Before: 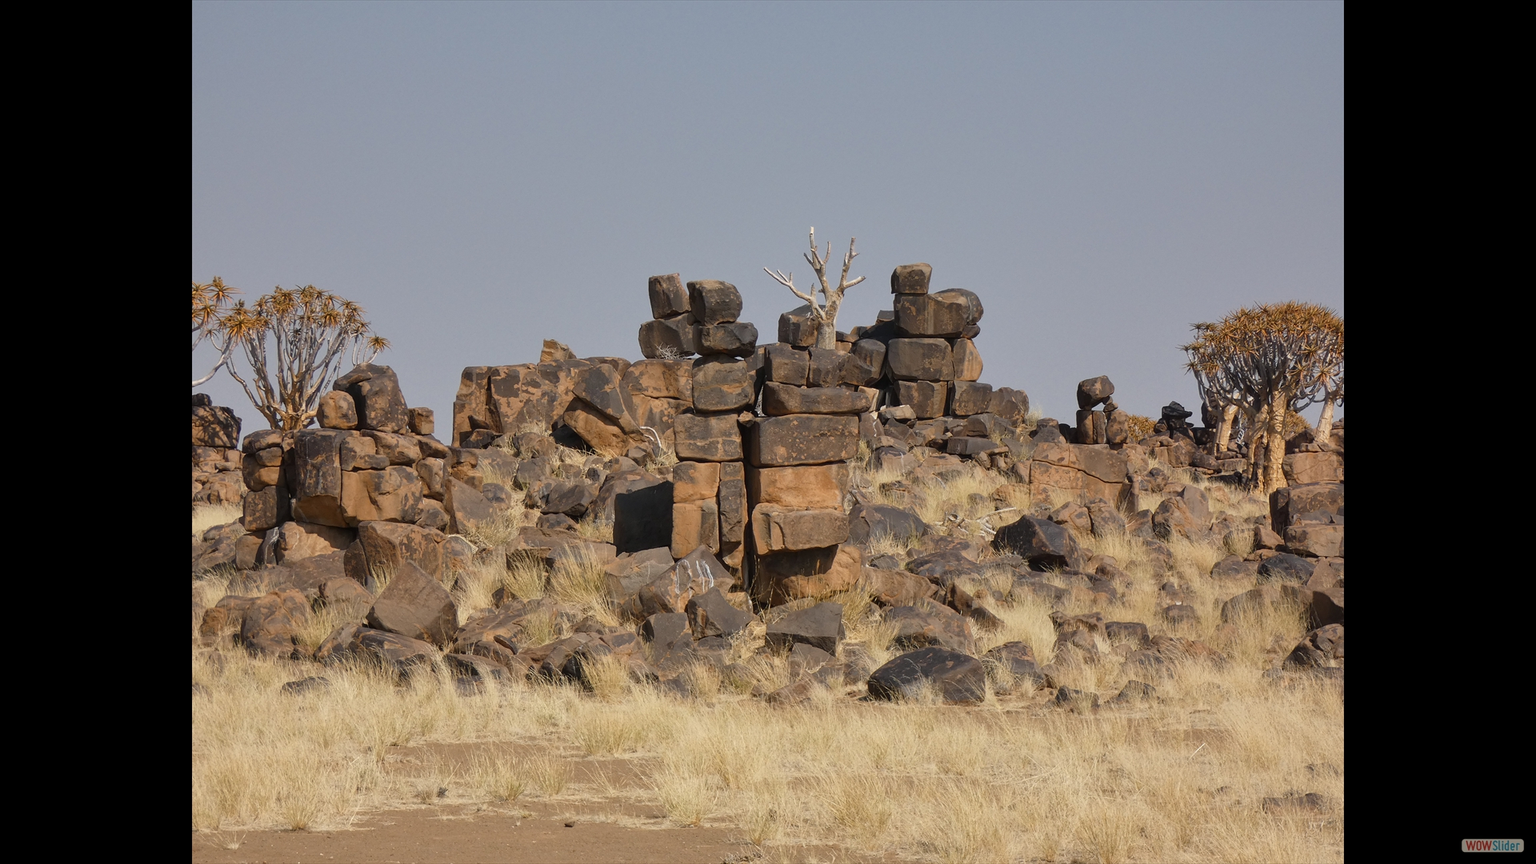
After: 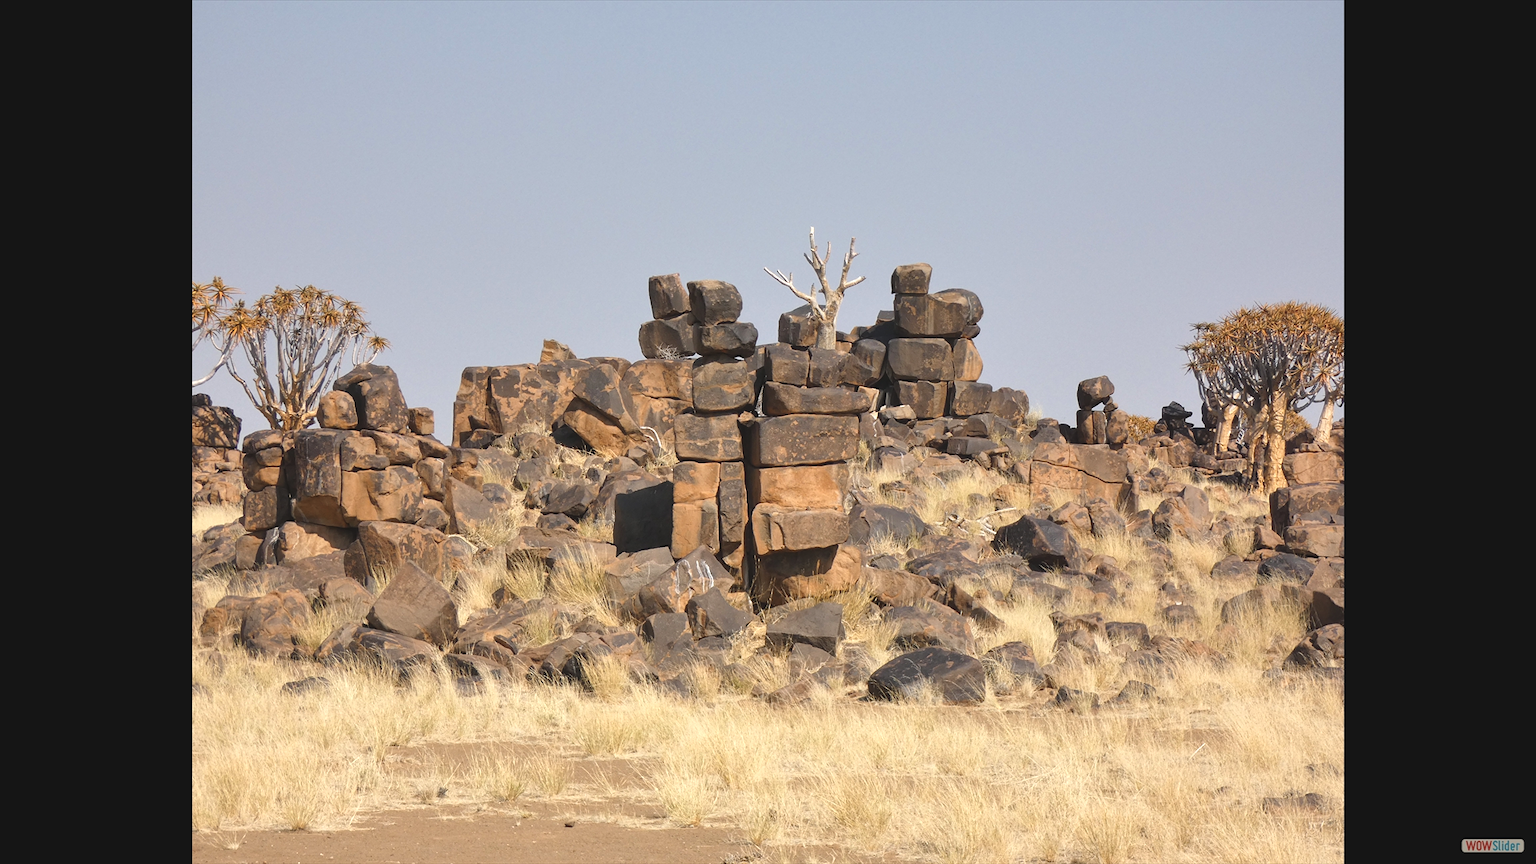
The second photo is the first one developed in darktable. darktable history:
exposure: black level correction -0.005, exposure 0.619 EV, compensate highlight preservation false
